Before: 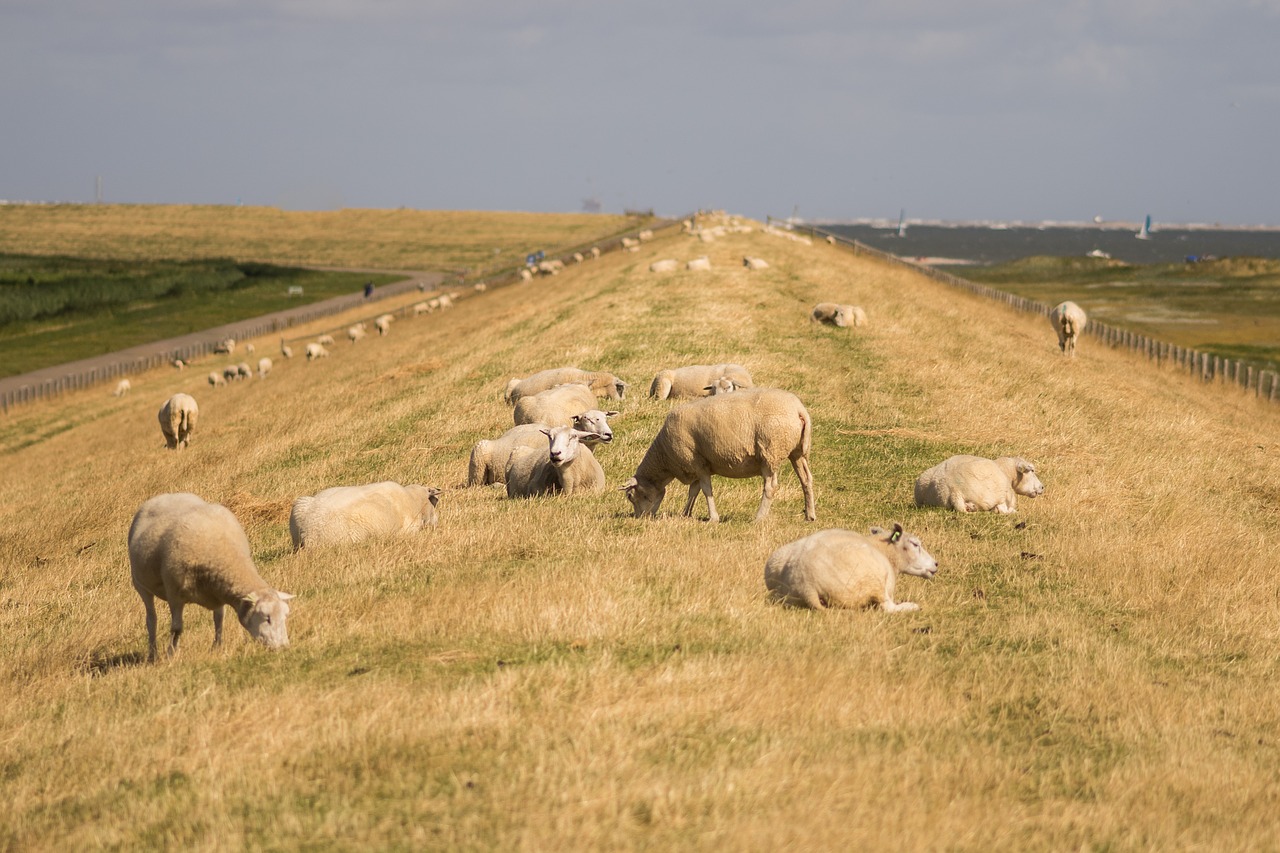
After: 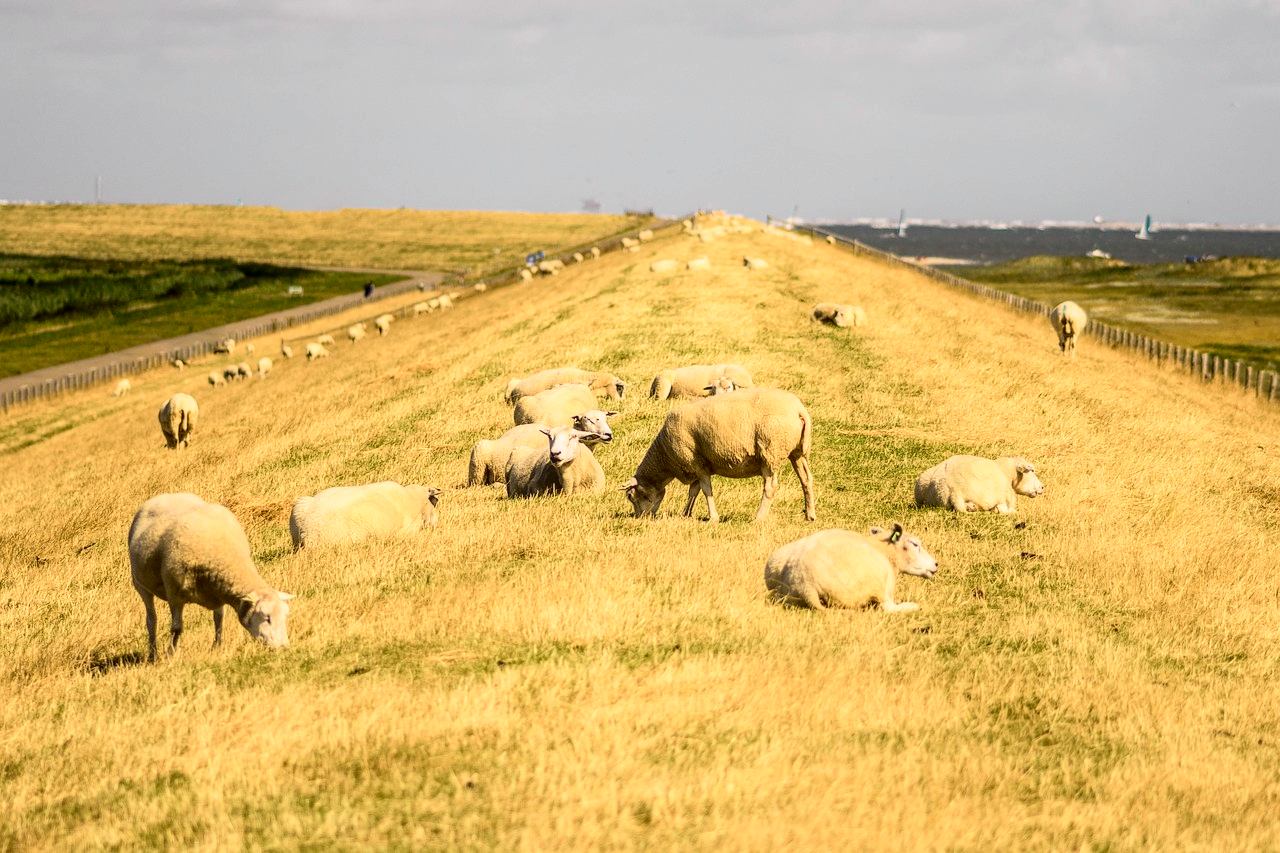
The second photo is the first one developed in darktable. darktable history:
local contrast: on, module defaults
tone curve: curves: ch0 [(0, 0.022) (0.177, 0.086) (0.392, 0.438) (0.704, 0.844) (0.858, 0.938) (1, 0.981)]; ch1 [(0, 0) (0.402, 0.36) (0.476, 0.456) (0.498, 0.497) (0.518, 0.521) (0.58, 0.598) (0.619, 0.65) (0.692, 0.737) (1, 1)]; ch2 [(0, 0) (0.415, 0.438) (0.483, 0.499) (0.503, 0.503) (0.526, 0.532) (0.563, 0.604) (0.626, 0.697) (0.699, 0.753) (0.997, 0.858)], color space Lab, independent channels
